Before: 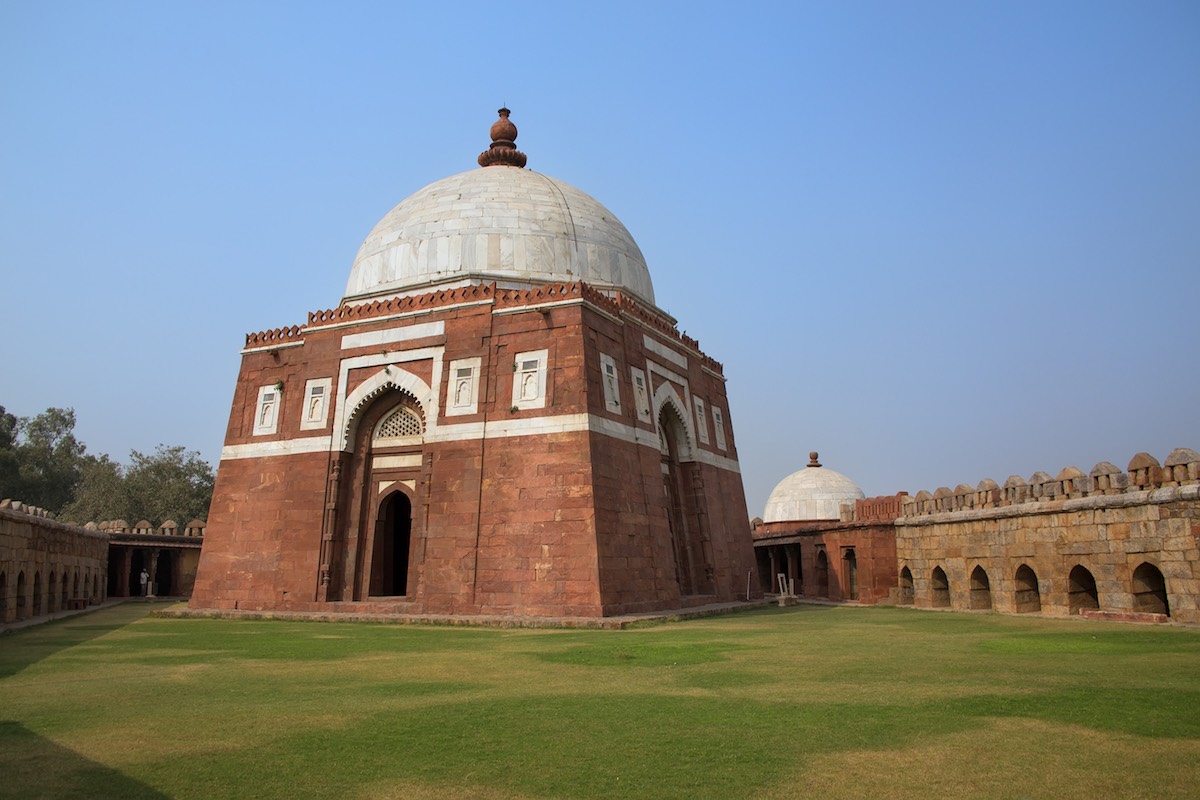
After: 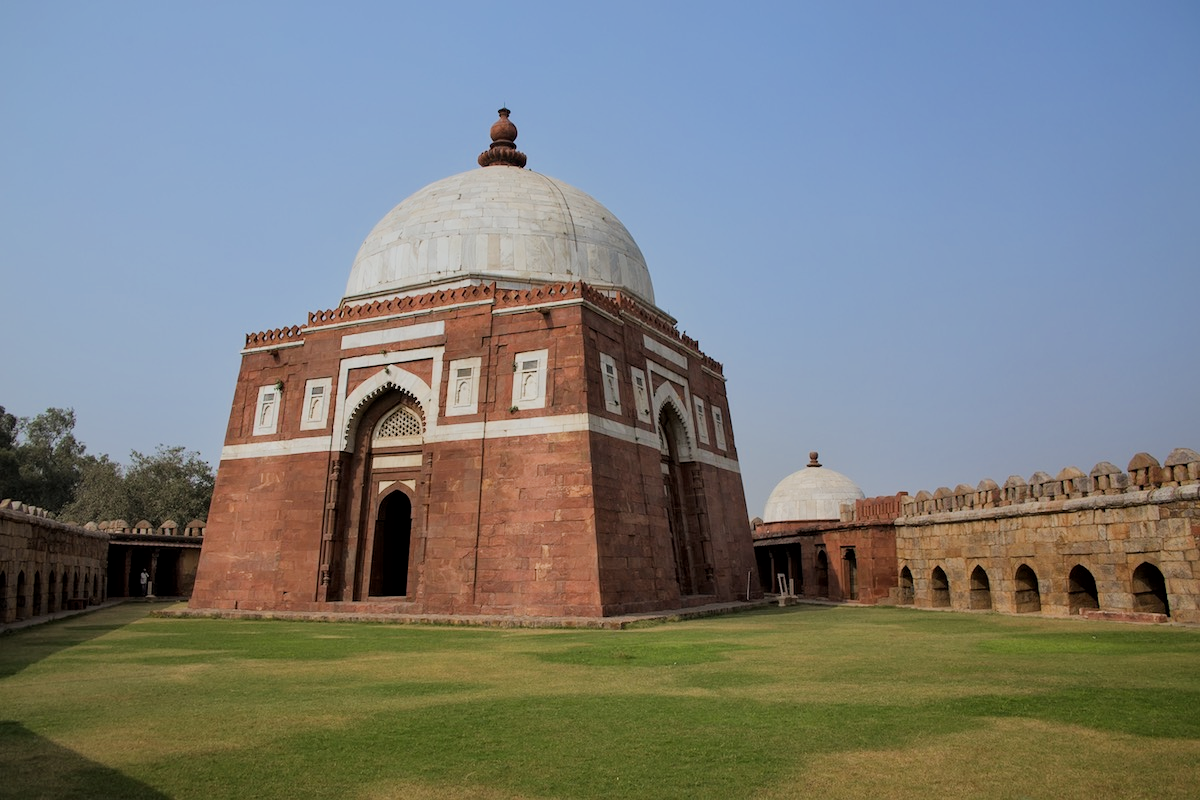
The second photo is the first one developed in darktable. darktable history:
local contrast: mode bilateral grid, contrast 20, coarseness 50, detail 120%, midtone range 0.2
filmic rgb: black relative exposure -7.65 EV, white relative exposure 4.56 EV, hardness 3.61
